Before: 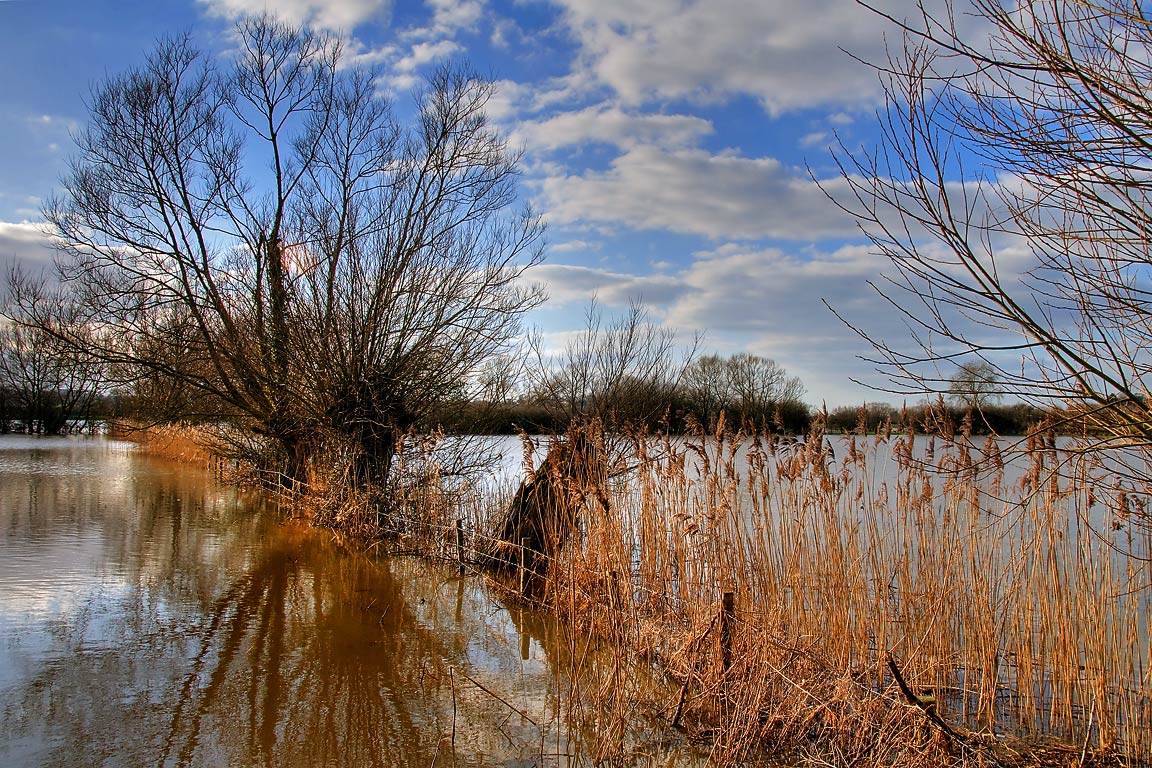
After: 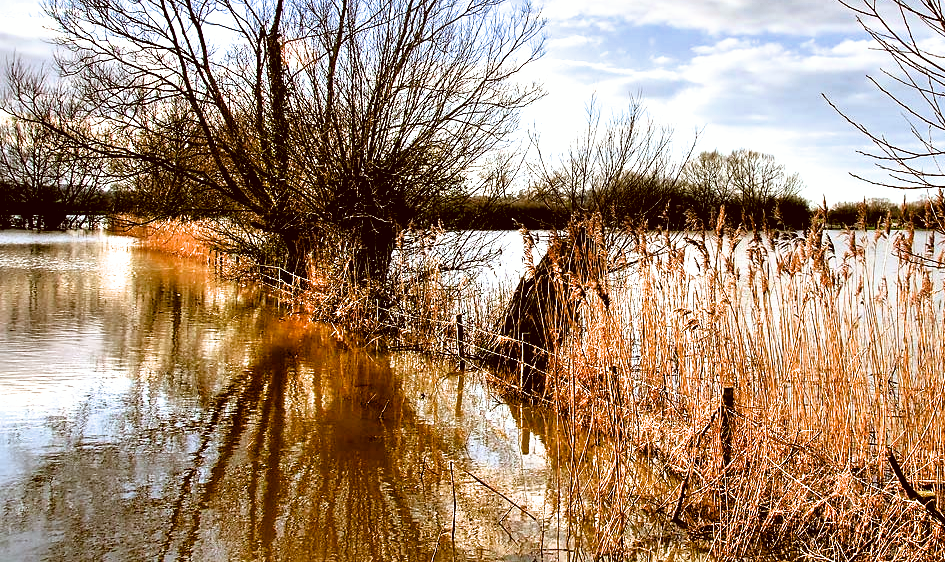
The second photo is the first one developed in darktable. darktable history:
exposure: black level correction 0.008, exposure 0.988 EV, compensate exposure bias true, compensate highlight preservation false
crop: top 26.8%, right 17.947%
filmic rgb: black relative exposure -8.22 EV, white relative exposure 2.2 EV, target white luminance 99.864%, hardness 7.09, latitude 75.09%, contrast 1.314, highlights saturation mix -2.45%, shadows ↔ highlights balance 30.68%
color correction: highlights a* -0.622, highlights b* 0.157, shadows a* 5.14, shadows b* 20.43
